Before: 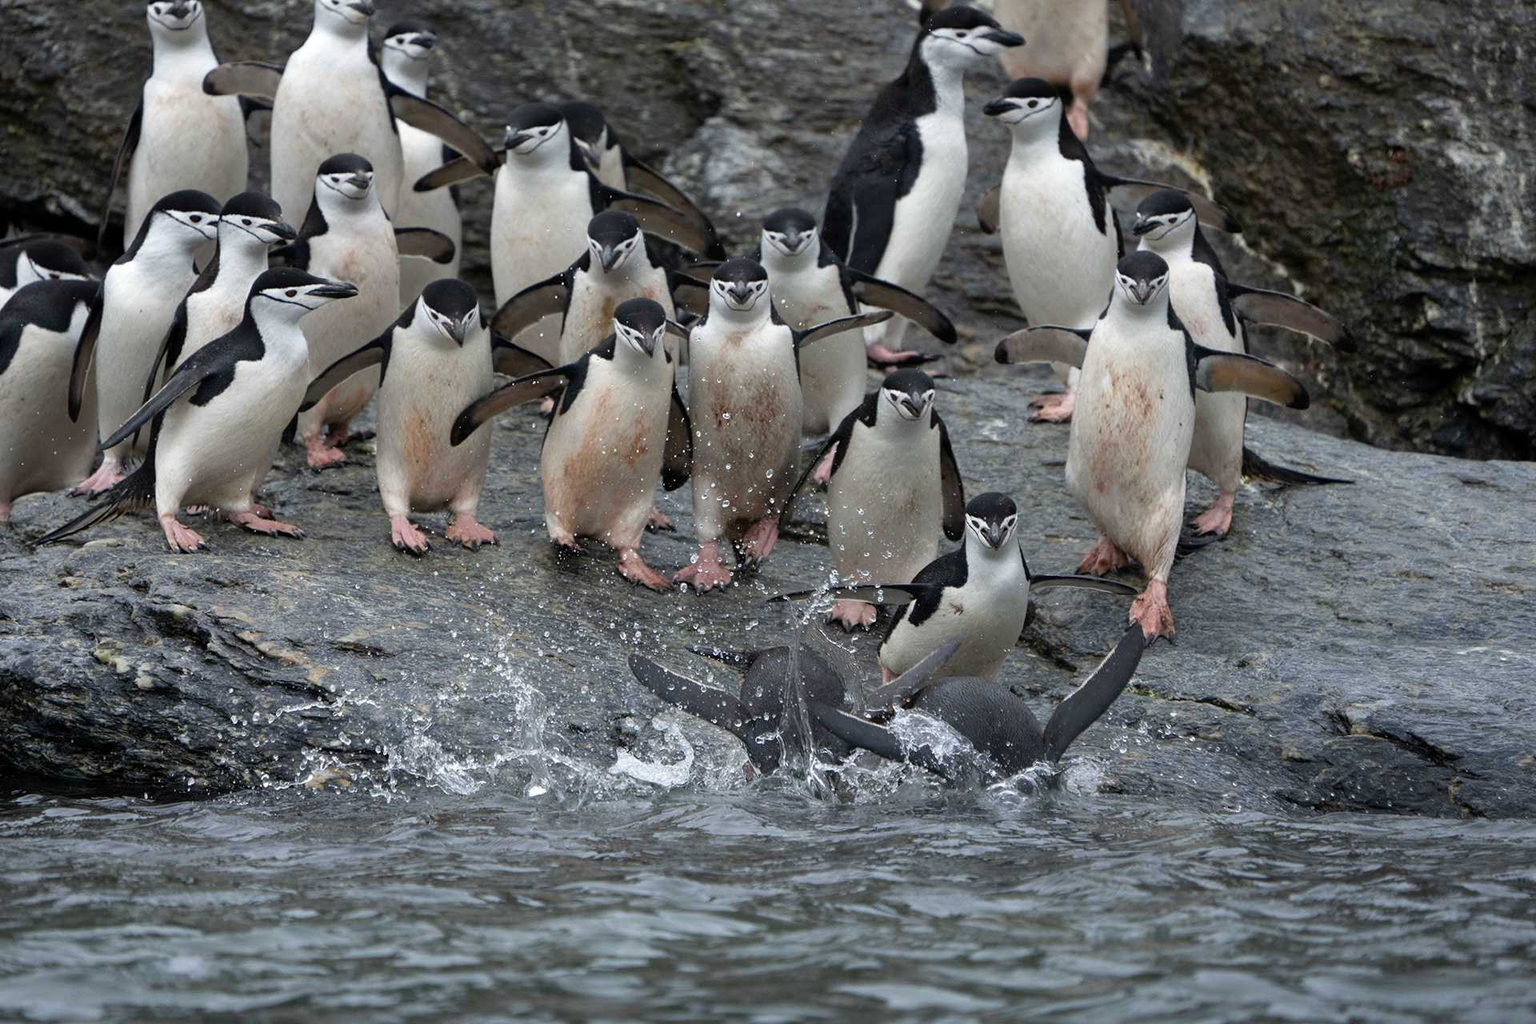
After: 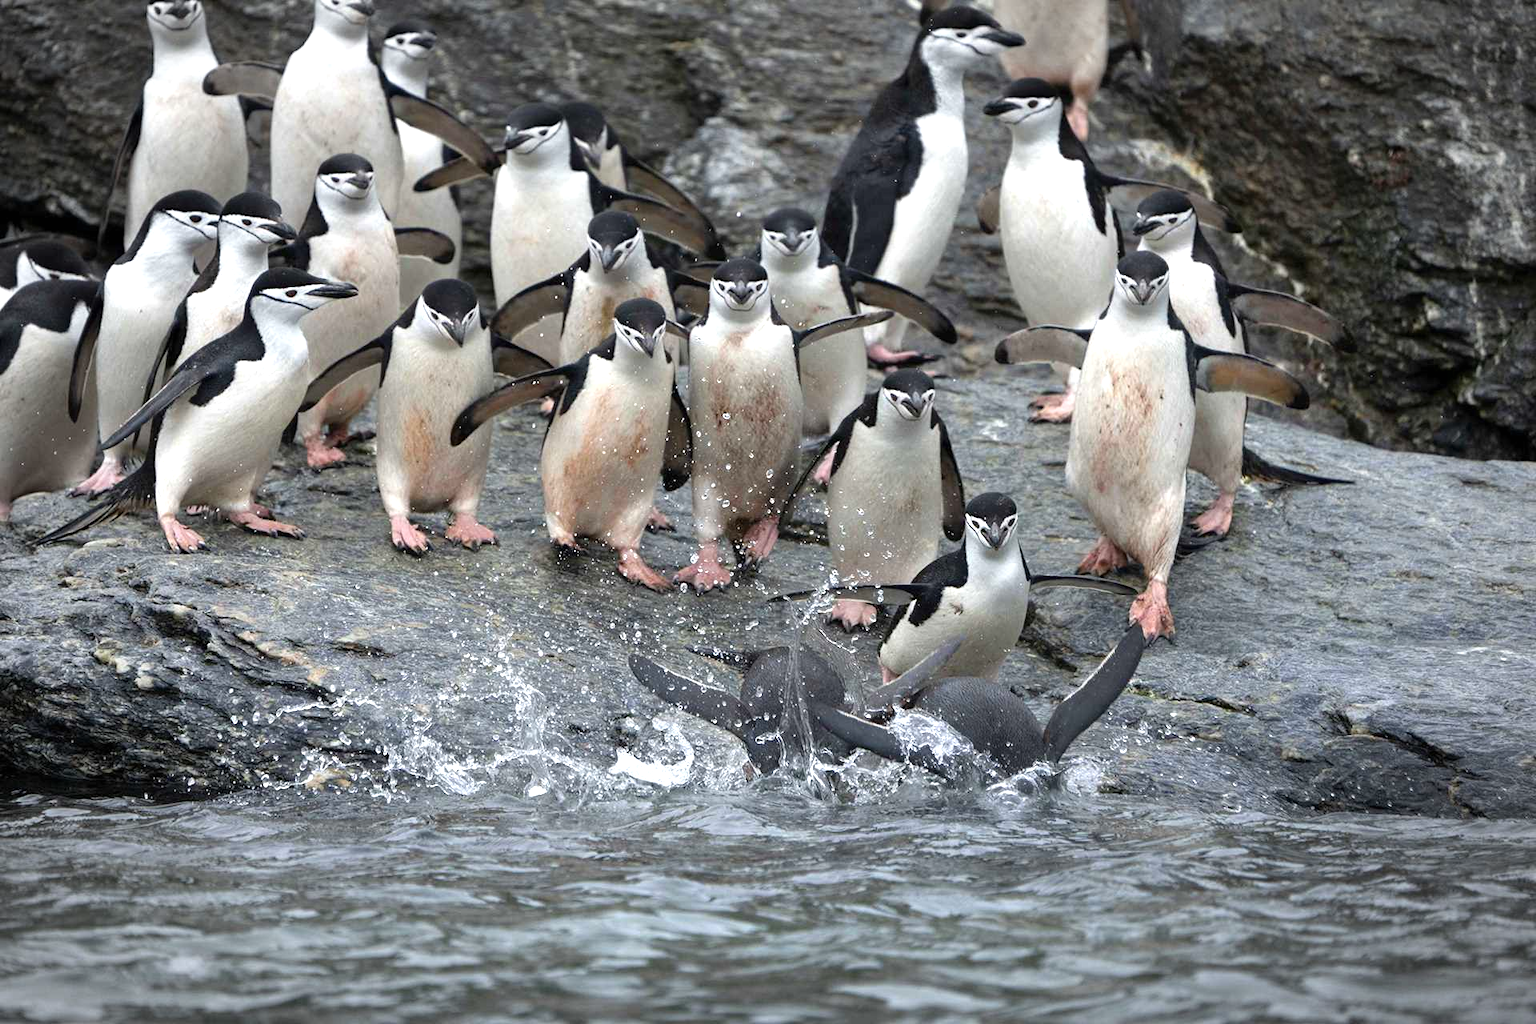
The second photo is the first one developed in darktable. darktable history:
exposure: black level correction 0, exposure 0.702 EV, compensate highlight preservation false
vignetting: brightness -0.275, automatic ratio true
